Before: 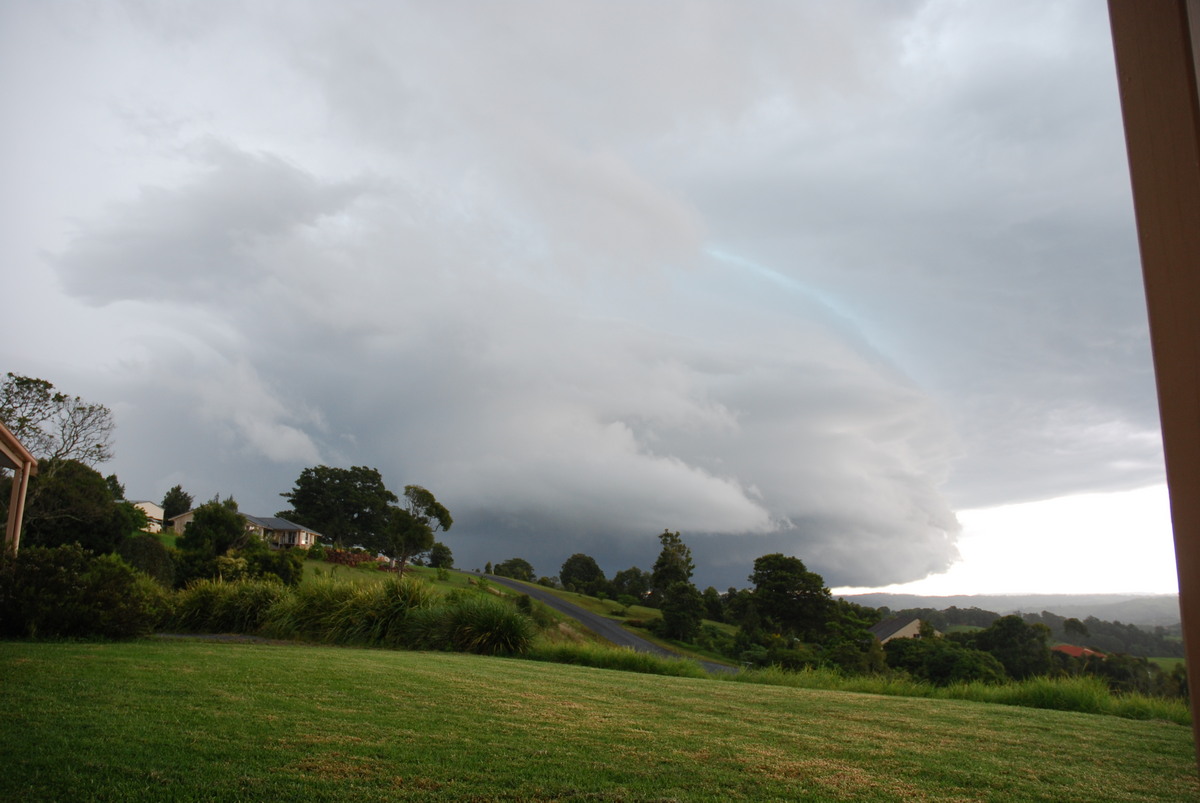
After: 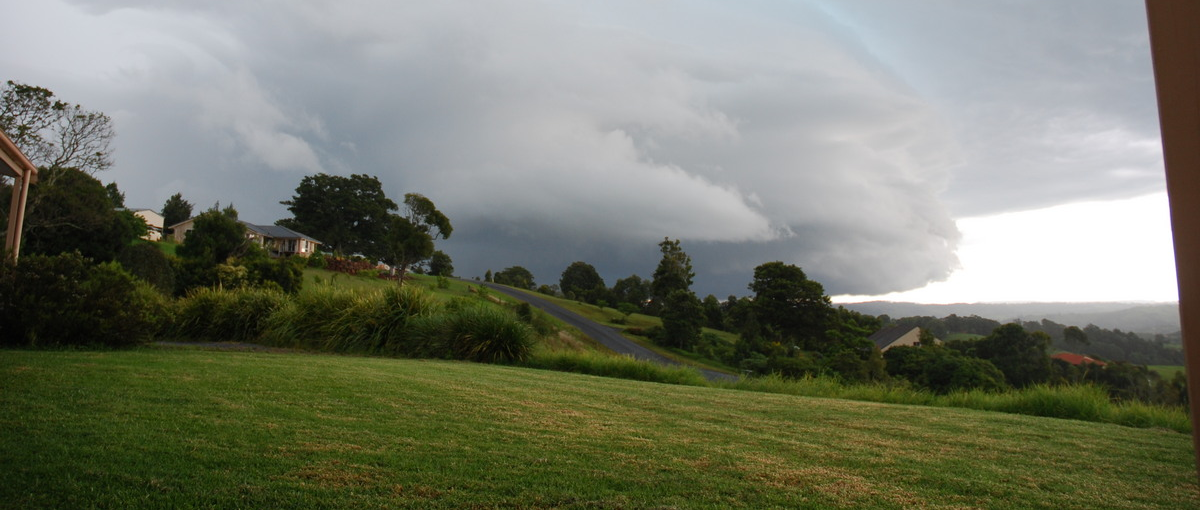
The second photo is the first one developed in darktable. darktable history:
crop and rotate: top 36.435%
